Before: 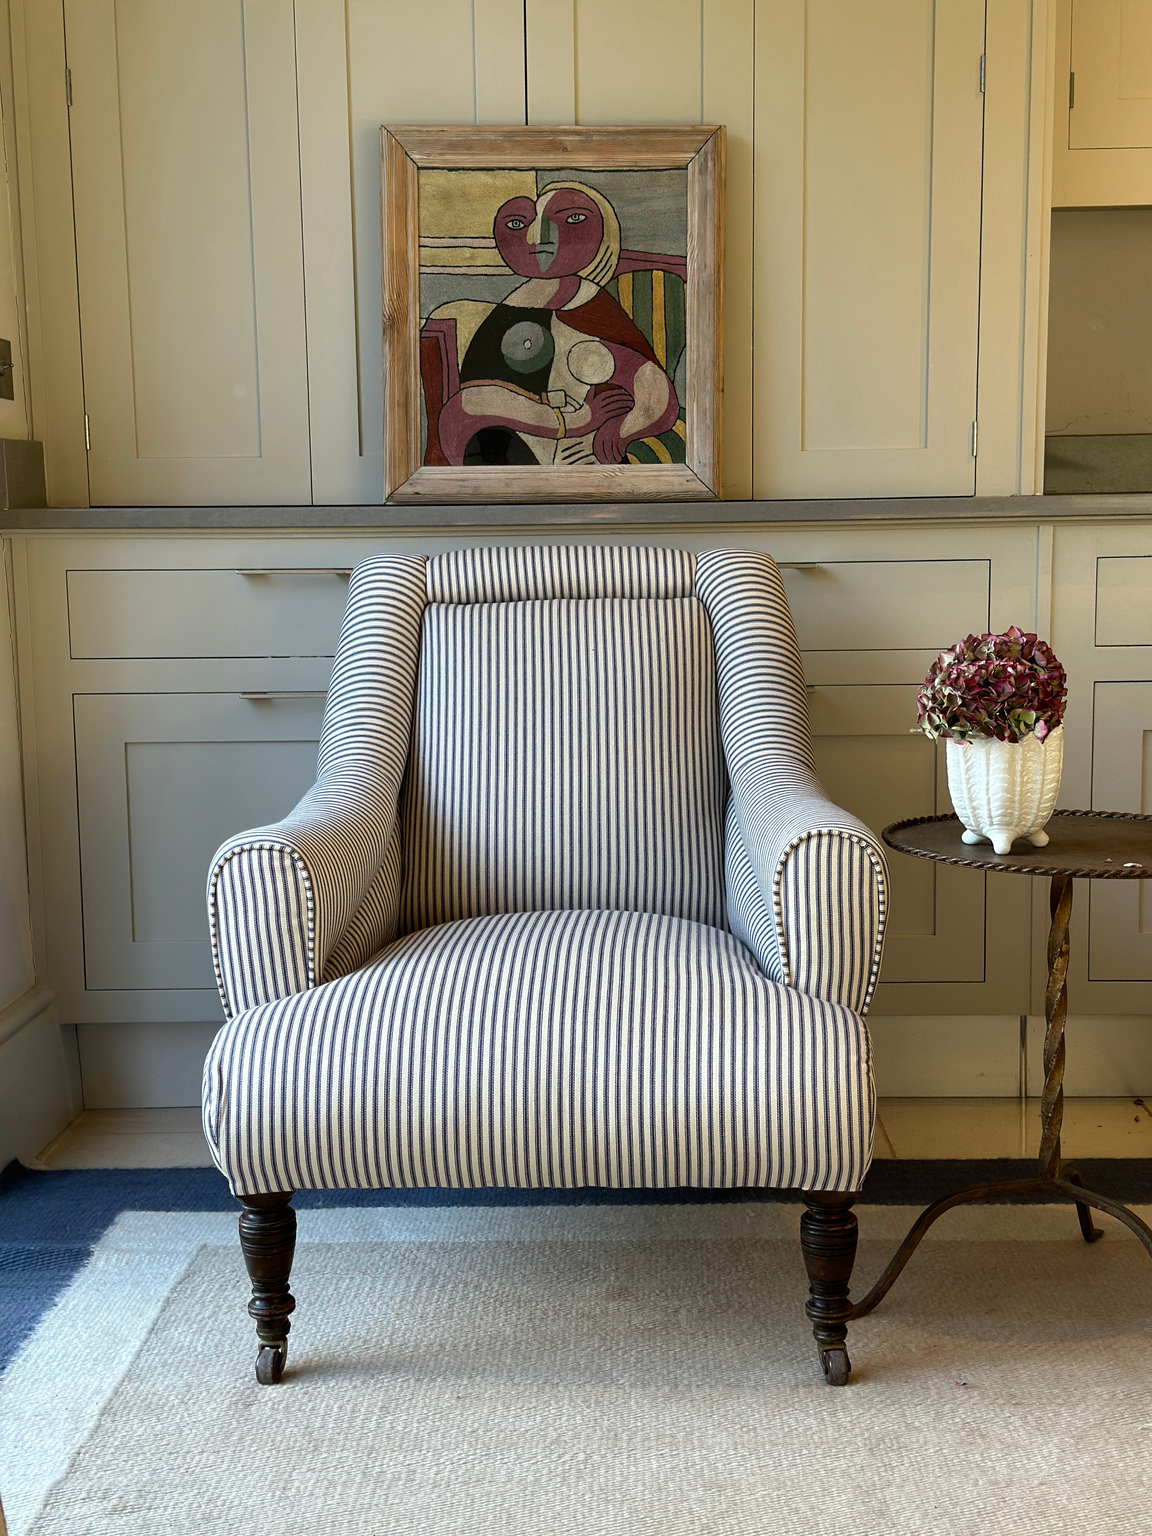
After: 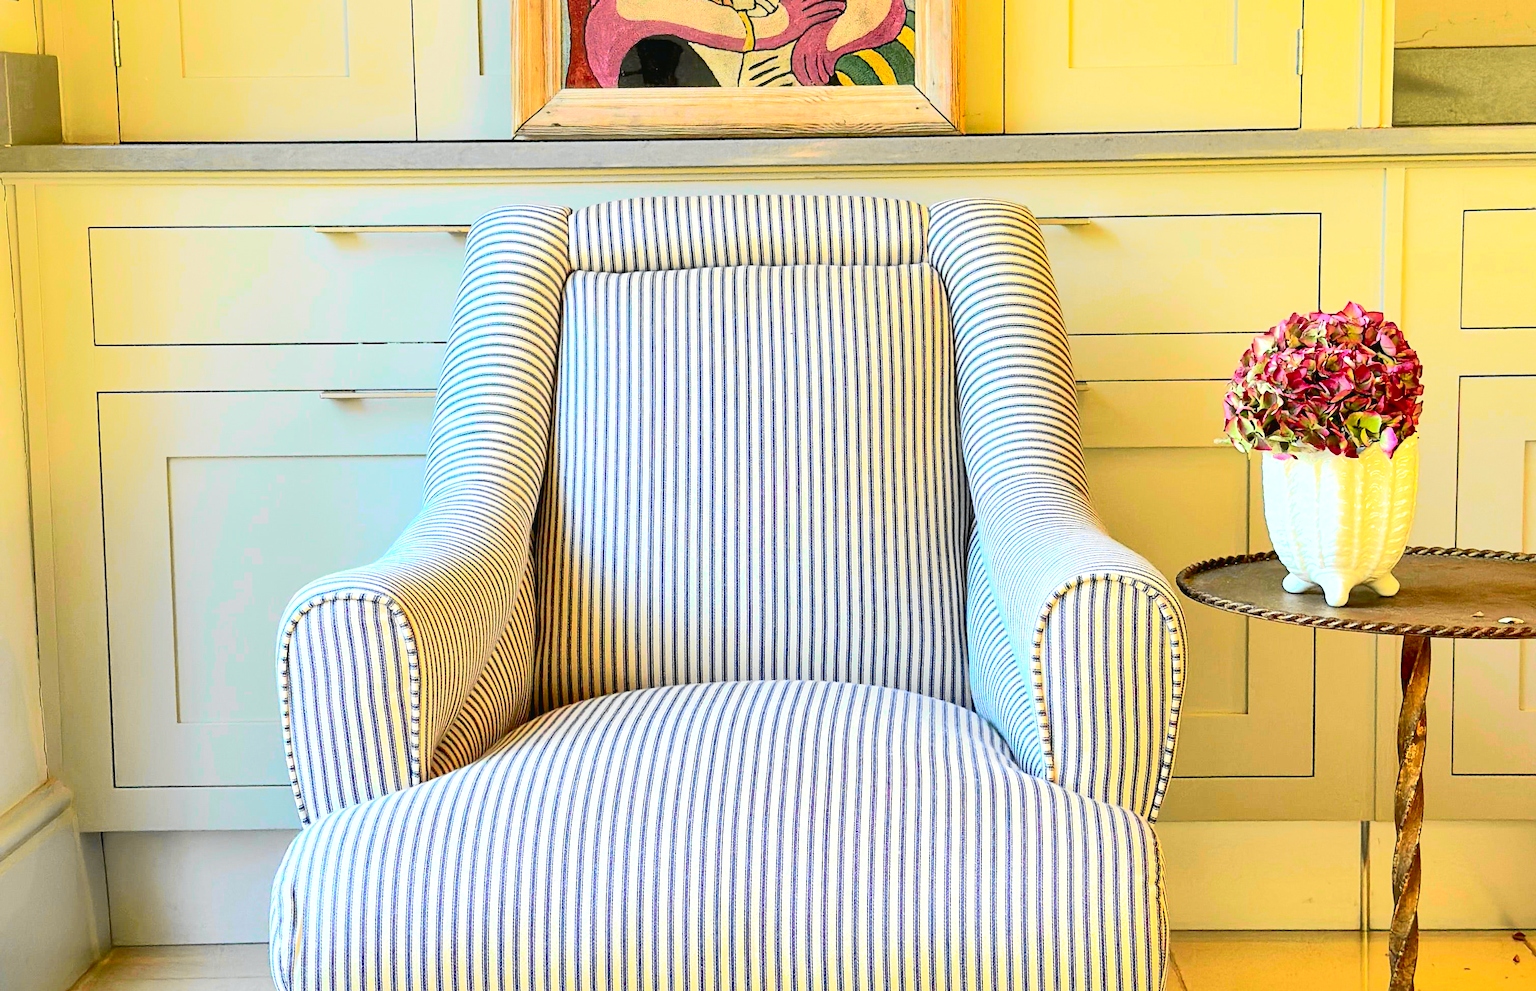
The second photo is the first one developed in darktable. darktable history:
exposure: black level correction 0.001, exposure 1.398 EV, compensate exposure bias true, compensate highlight preservation false
crop and rotate: top 26.056%, bottom 25.543%
contrast brightness saturation: contrast 0.2, brightness 0.16, saturation 0.22
tone curve: curves: ch0 [(0, 0.015) (0.037, 0.022) (0.131, 0.116) (0.316, 0.345) (0.49, 0.615) (0.677, 0.82) (0.813, 0.891) (1, 0.955)]; ch1 [(0, 0) (0.366, 0.367) (0.475, 0.462) (0.494, 0.496) (0.504, 0.497) (0.554, 0.571) (0.618, 0.668) (1, 1)]; ch2 [(0, 0) (0.333, 0.346) (0.375, 0.375) (0.435, 0.424) (0.476, 0.492) (0.502, 0.499) (0.525, 0.522) (0.558, 0.575) (0.614, 0.656) (1, 1)], color space Lab, independent channels, preserve colors none
shadows and highlights: on, module defaults
